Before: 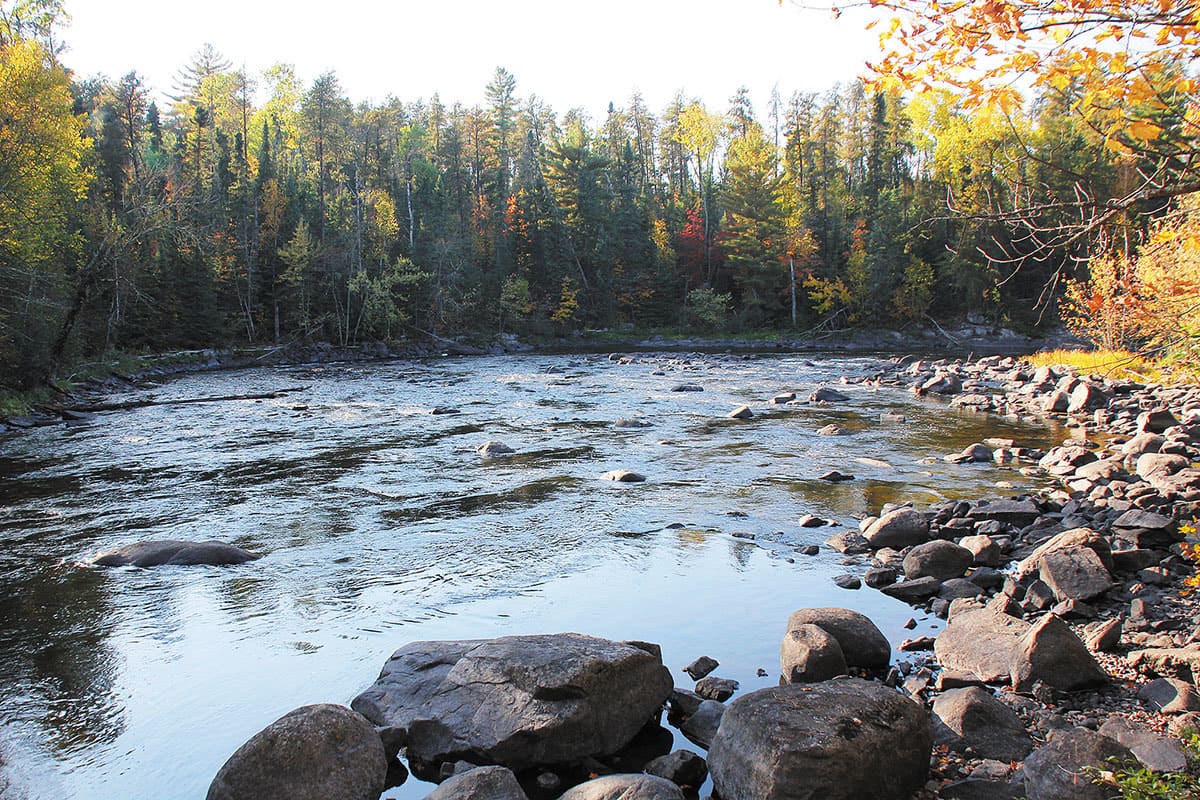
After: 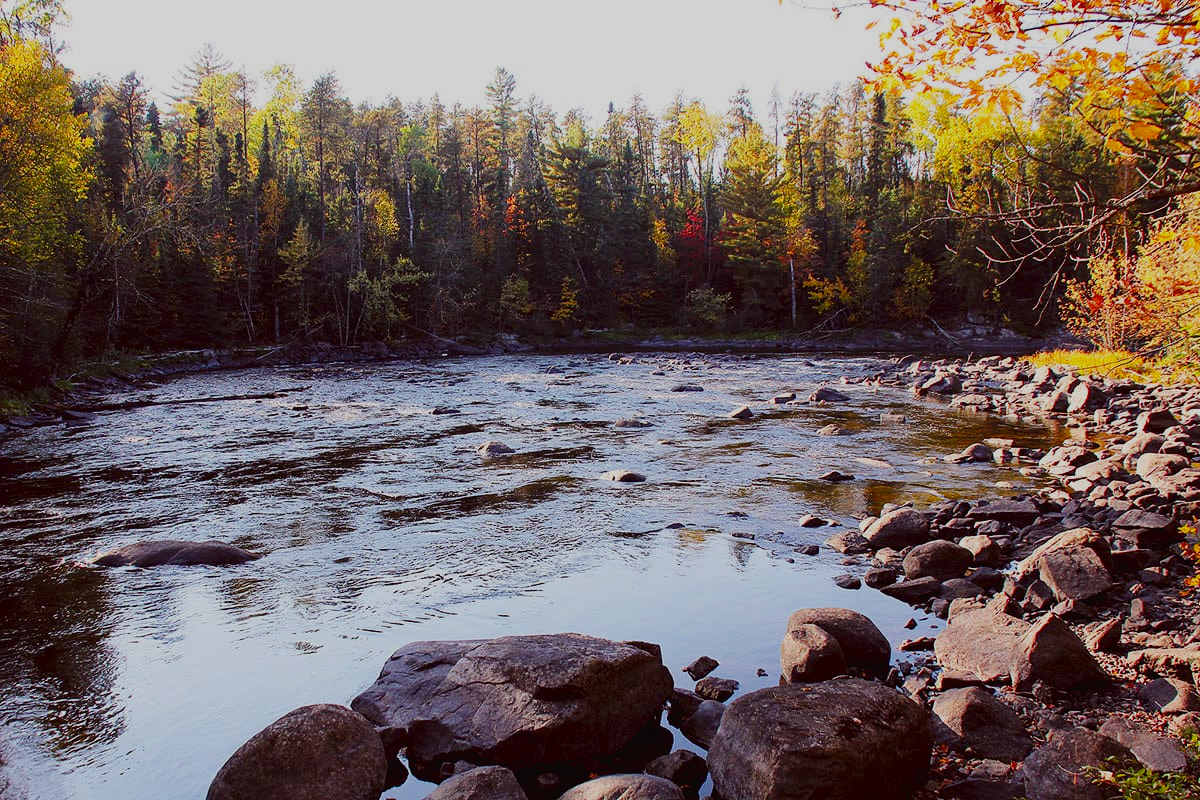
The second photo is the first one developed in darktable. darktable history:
contrast brightness saturation: brightness -0.25, saturation 0.2
filmic rgb: black relative exposure -7.65 EV, white relative exposure 4.56 EV, hardness 3.61
tone curve: curves: ch0 [(0.016, 0.023) (0.248, 0.252) (0.732, 0.797) (1, 1)], color space Lab, linked channels, preserve colors none
rgb levels: mode RGB, independent channels, levels [[0, 0.474, 1], [0, 0.5, 1], [0, 0.5, 1]]
